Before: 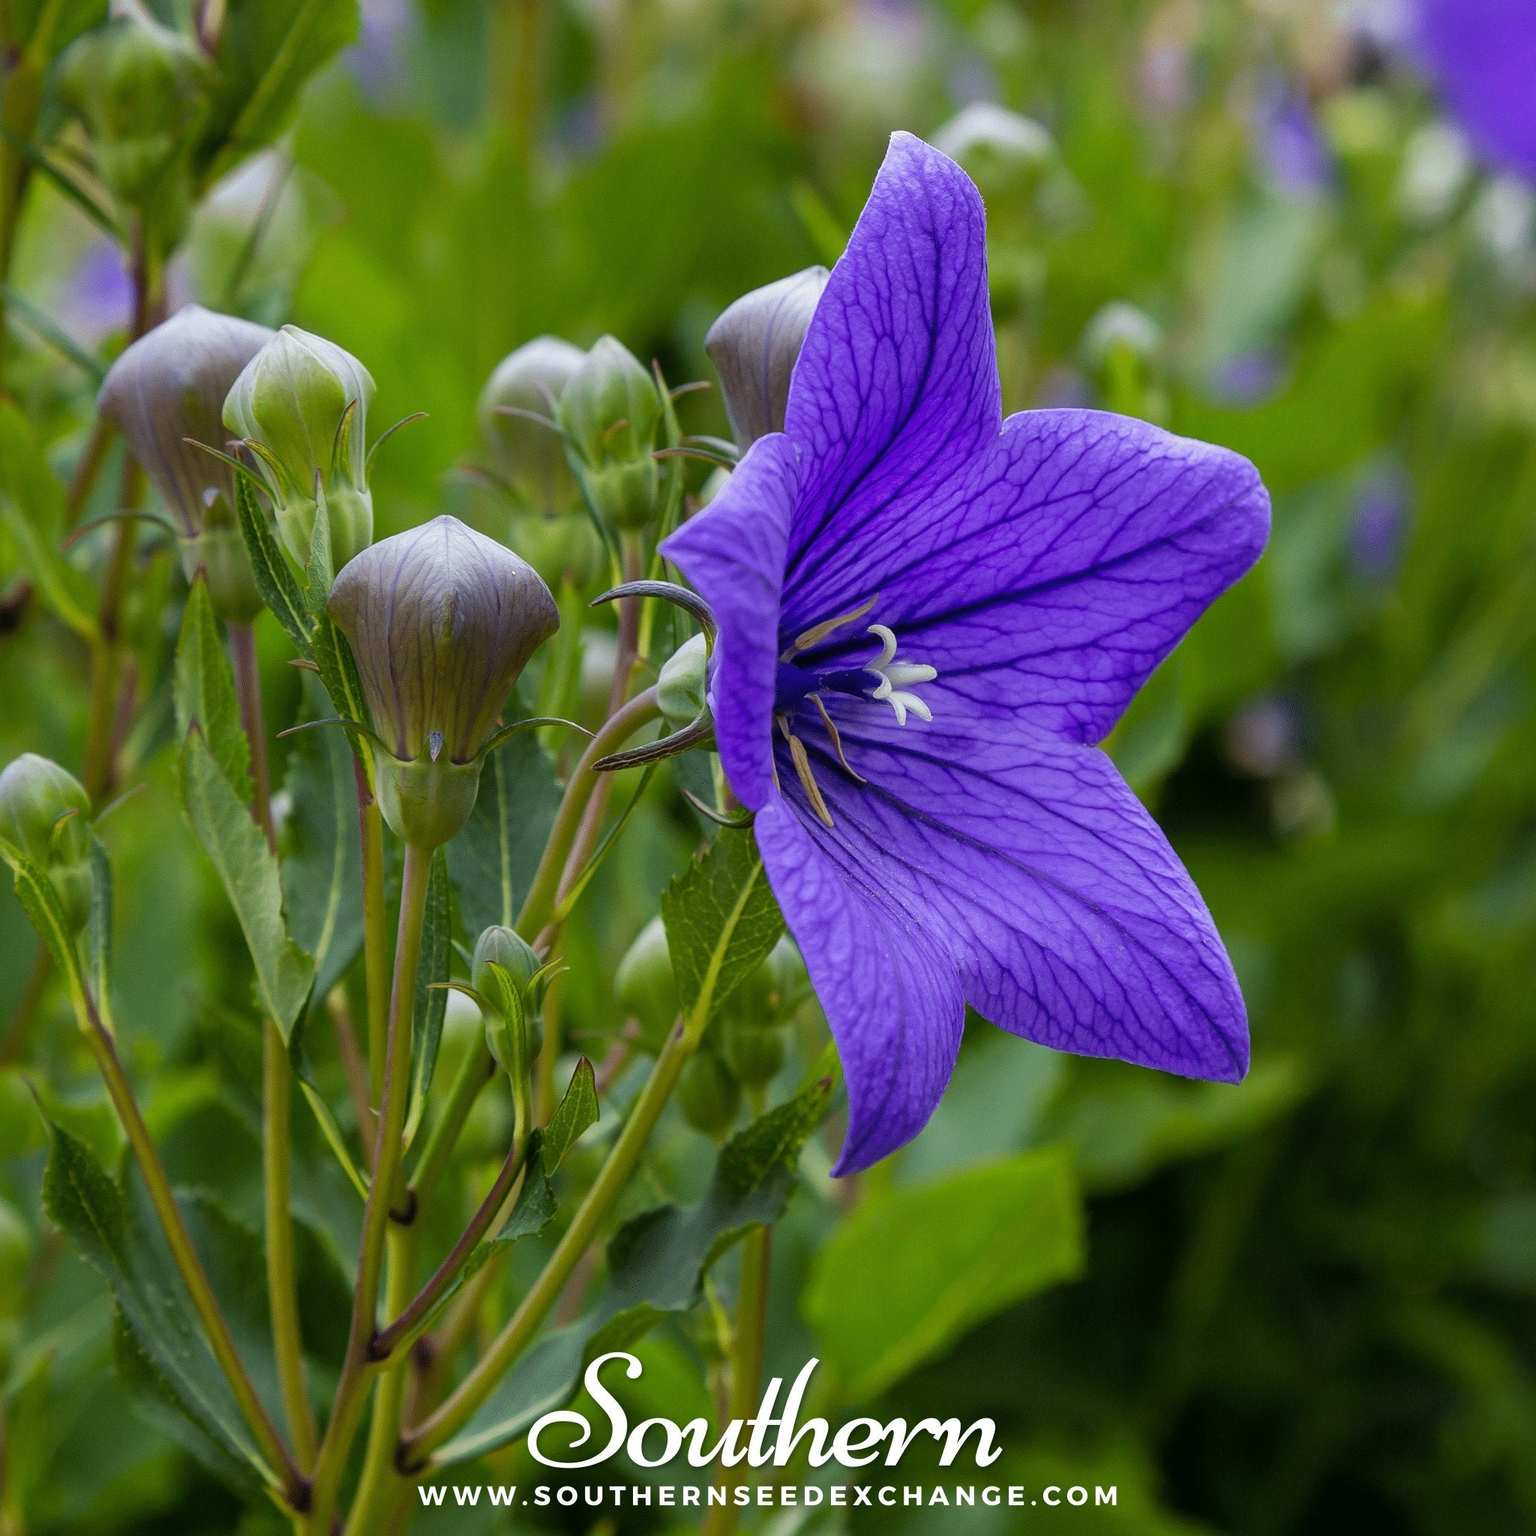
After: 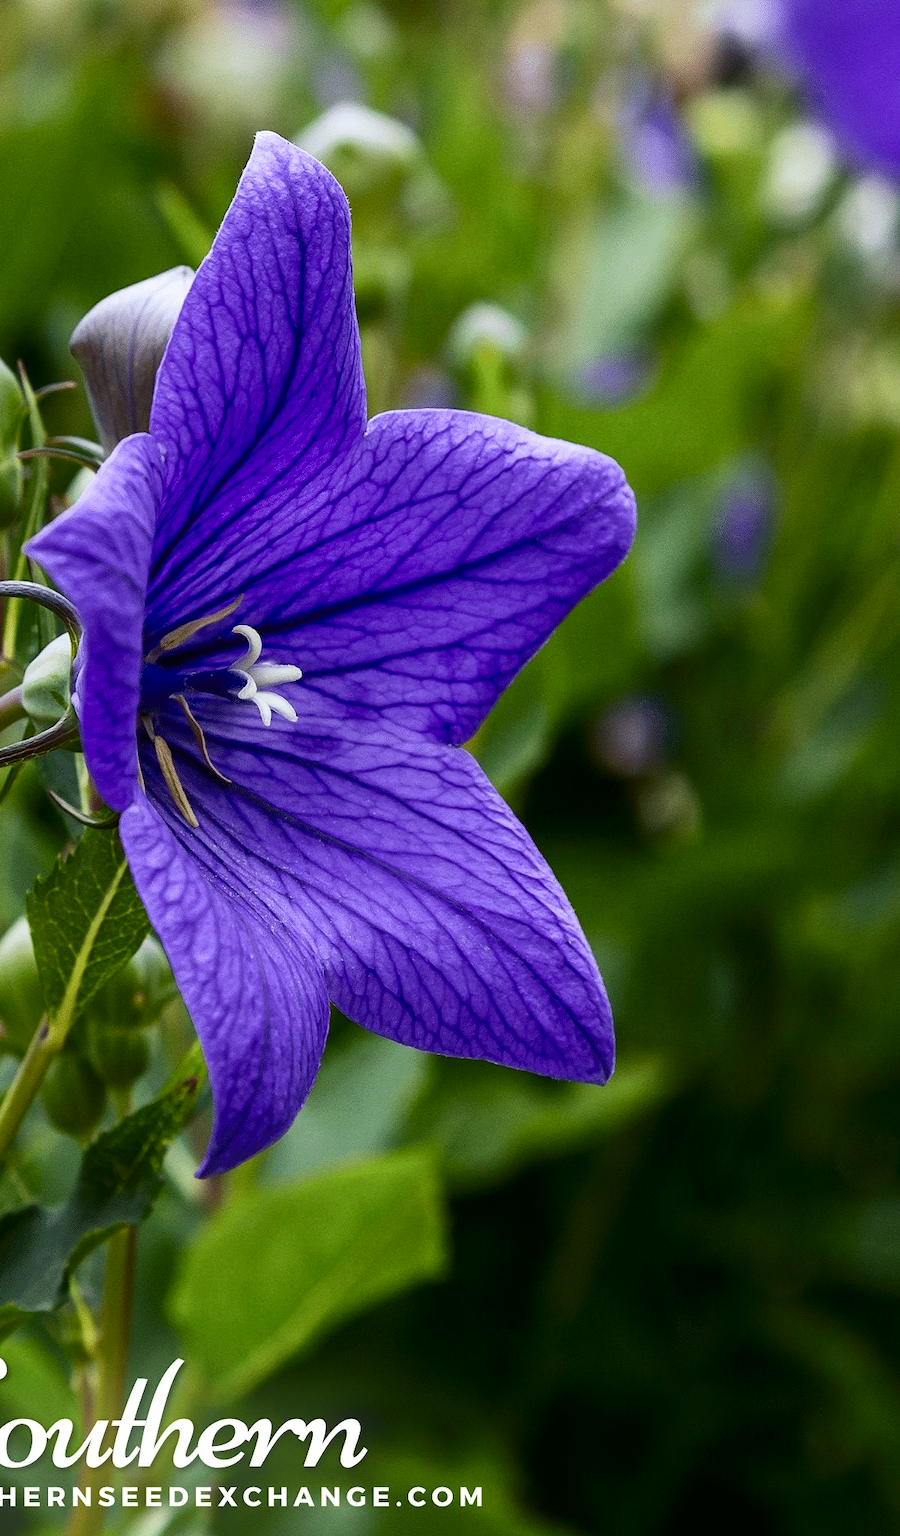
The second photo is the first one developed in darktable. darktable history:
crop: left 41.402%
contrast brightness saturation: contrast 0.28
bloom: size 13.65%, threshold 98.39%, strength 4.82%
